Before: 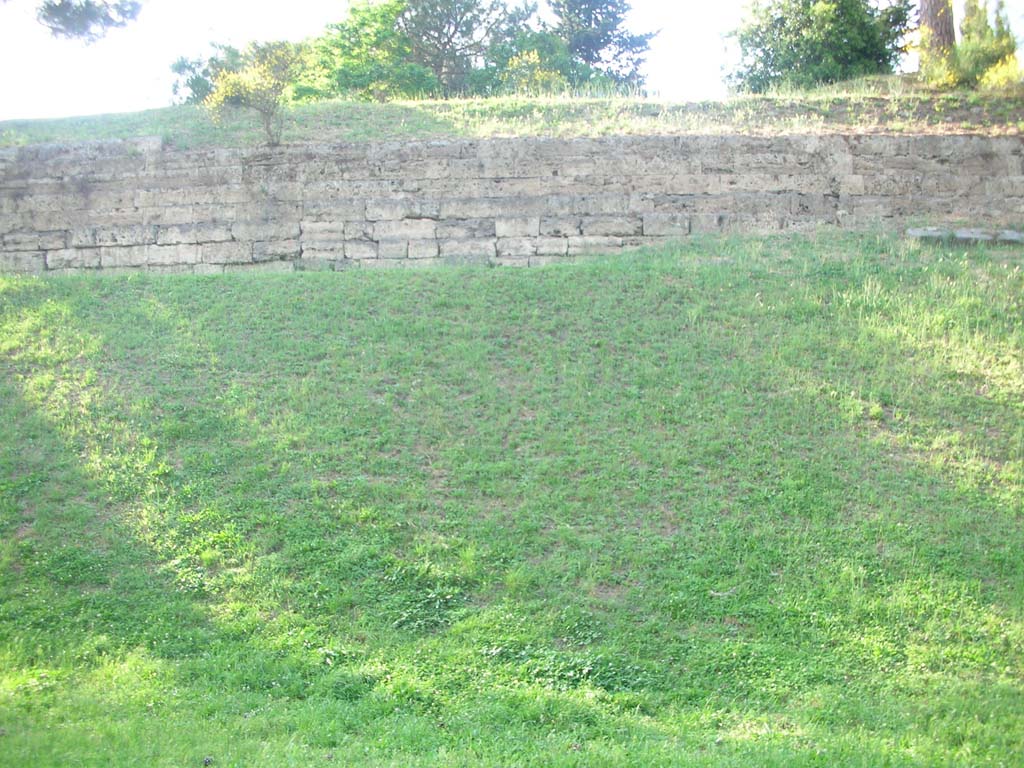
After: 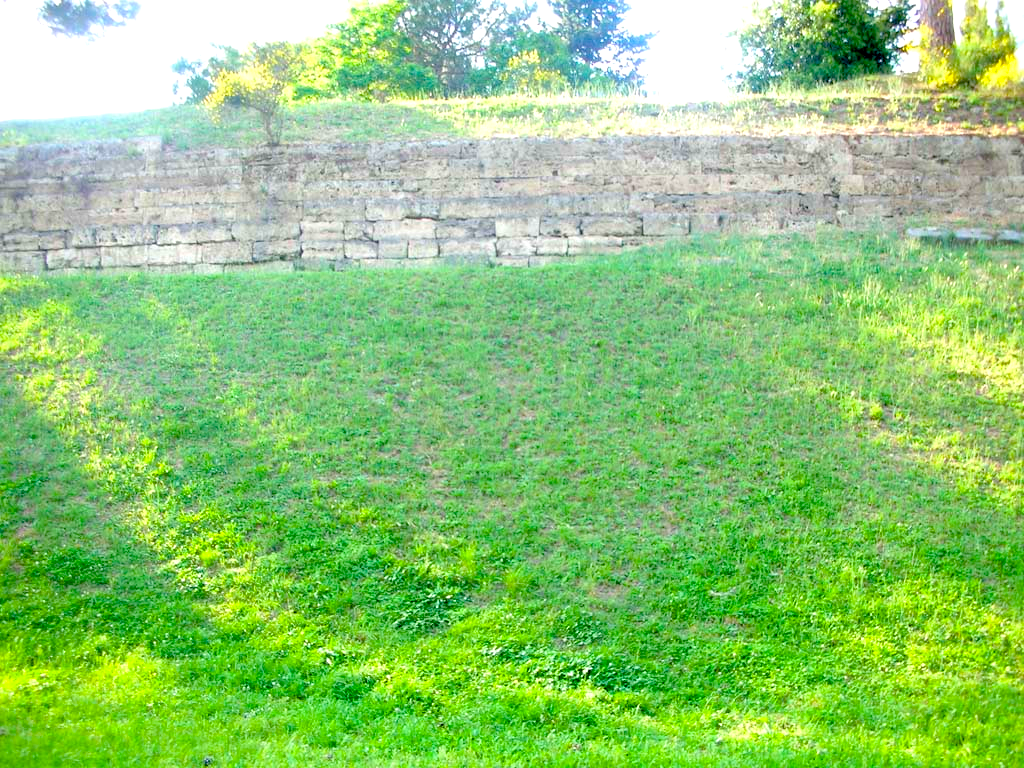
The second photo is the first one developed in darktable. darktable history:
exposure: black level correction 0.055, exposure -0.039 EV, compensate exposure bias true, compensate highlight preservation false
tone equalizer: -8 EV -0.43 EV, -7 EV -0.372 EV, -6 EV -0.361 EV, -5 EV -0.245 EV, -3 EV 0.236 EV, -2 EV 0.326 EV, -1 EV 0.368 EV, +0 EV 0.419 EV
color balance rgb: perceptual saturation grading › global saturation 19.97%, global vibrance 39.264%
